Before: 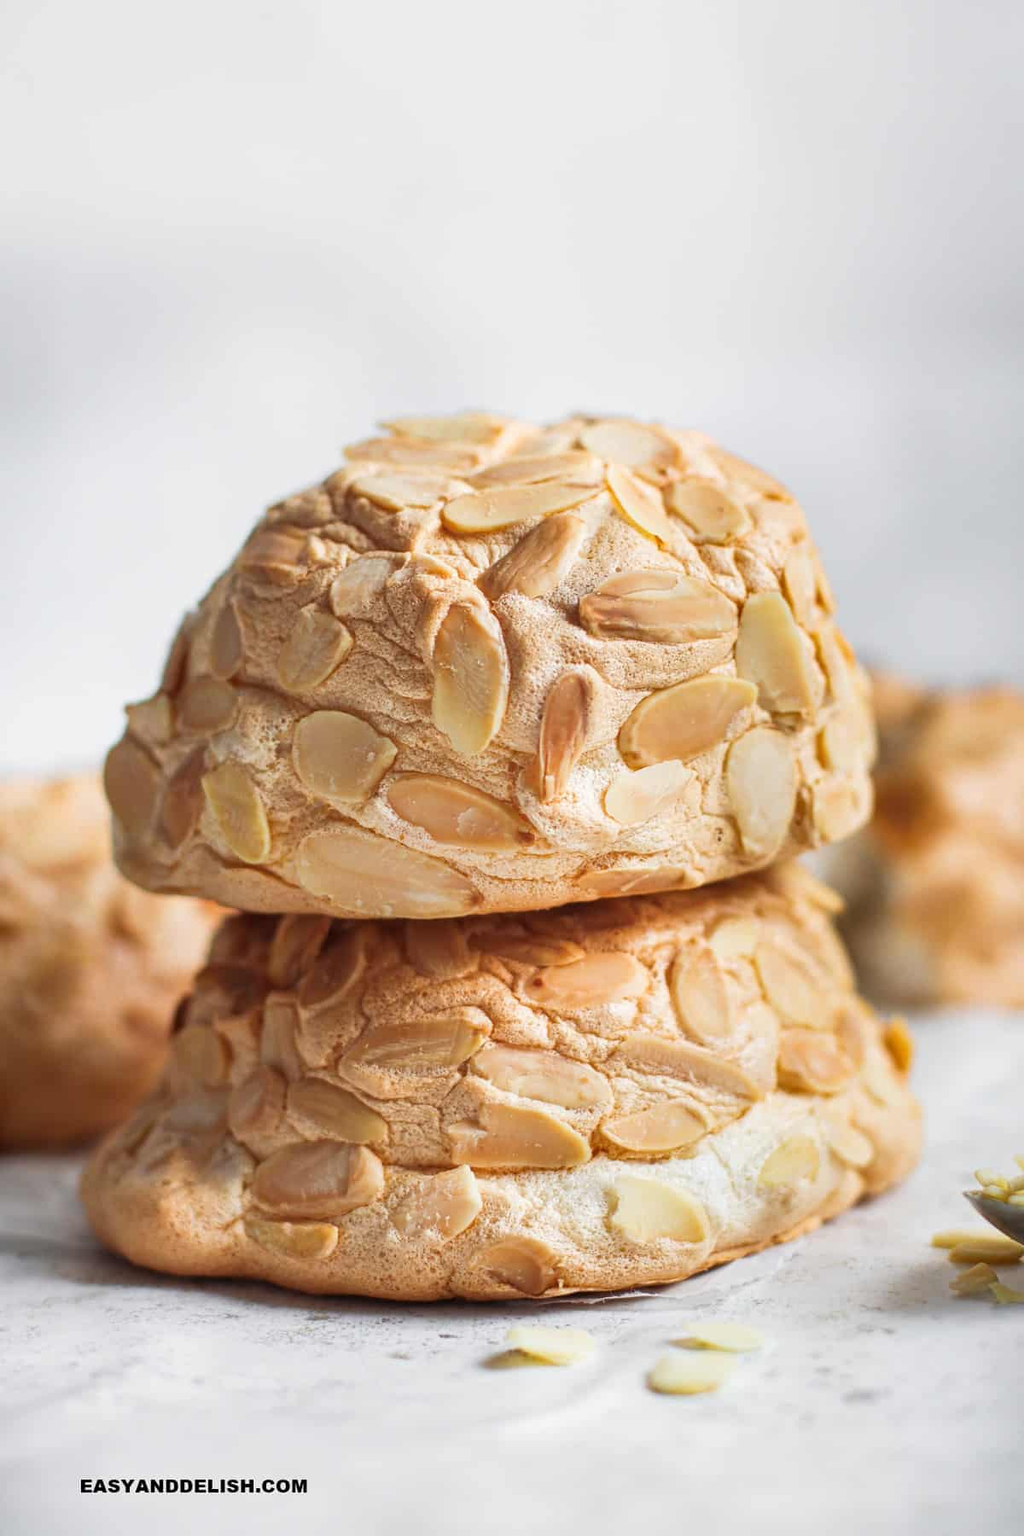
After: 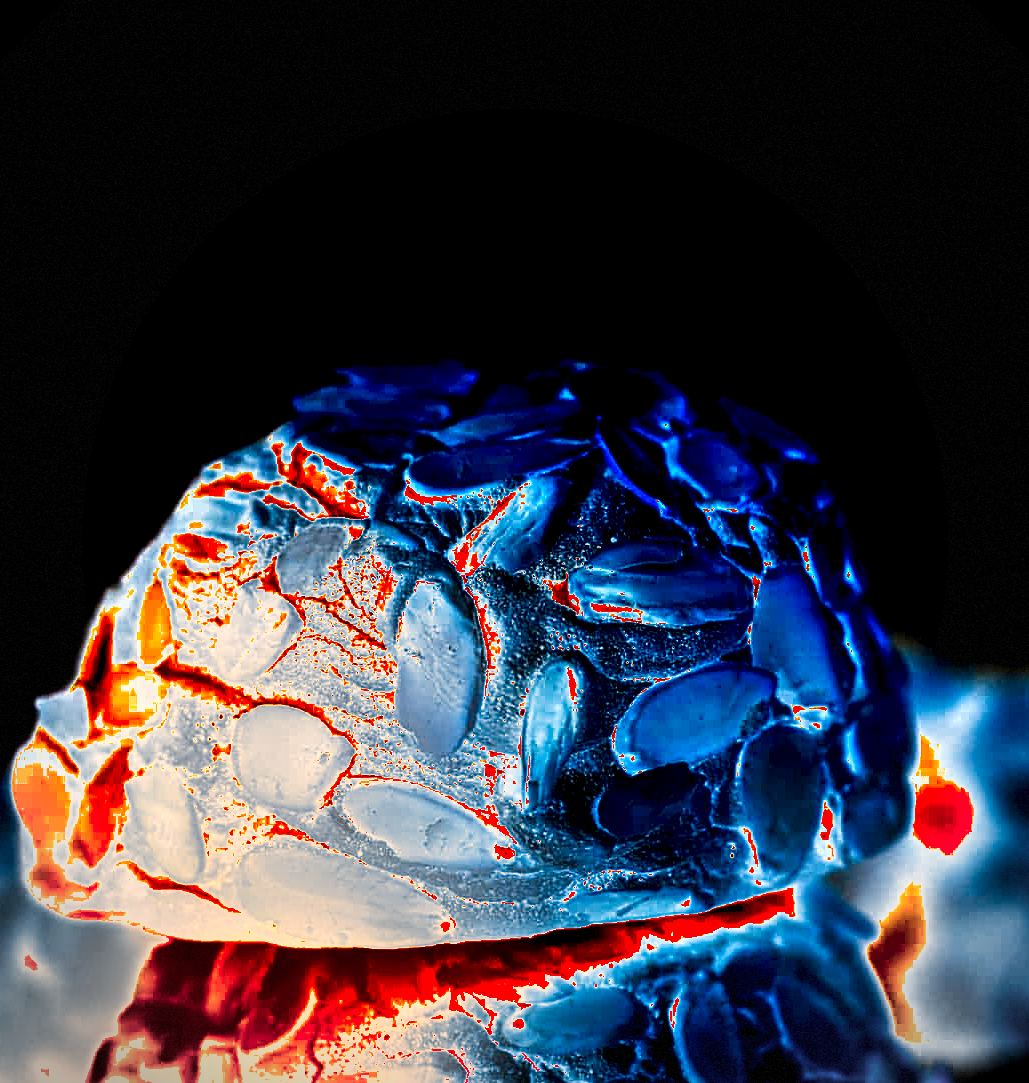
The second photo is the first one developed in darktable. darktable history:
exposure: black level correction 0, exposure 0.704 EV, compensate exposure bias true, compensate highlight preservation false
shadows and highlights: low approximation 0.01, soften with gaussian
levels: levels [0, 0.281, 0.562]
crop and rotate: left 9.311%, top 7.149%, right 4.89%, bottom 32.648%
sharpen: on, module defaults
velvia: on, module defaults
contrast brightness saturation: saturation 0.518
vignetting: dithering 8-bit output
